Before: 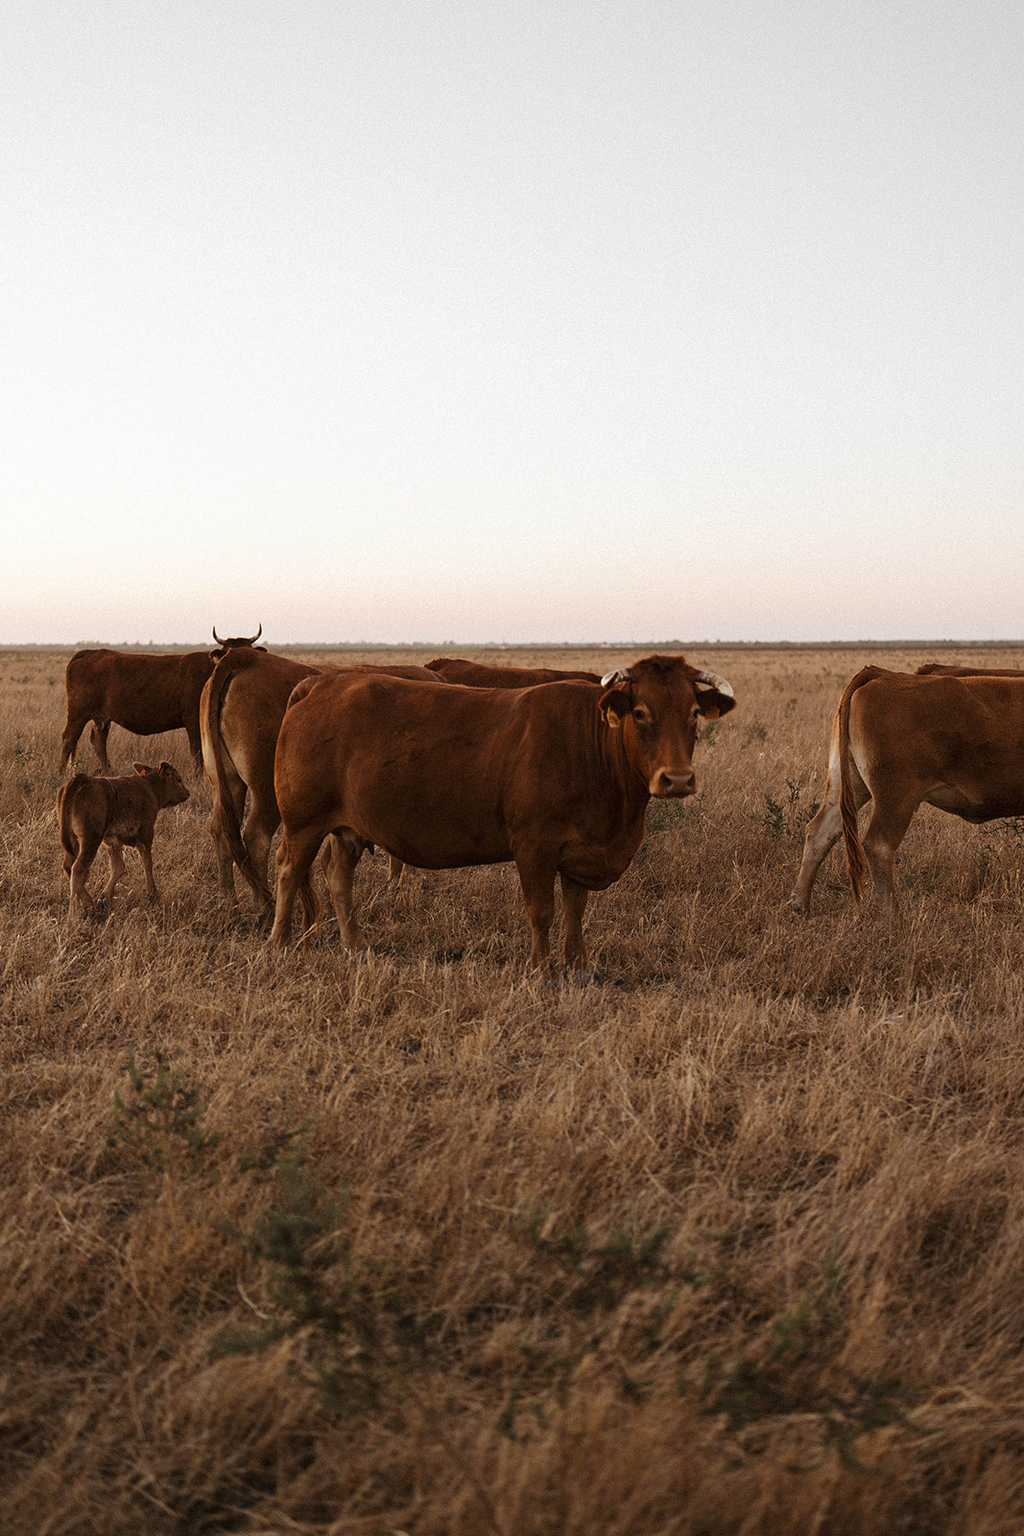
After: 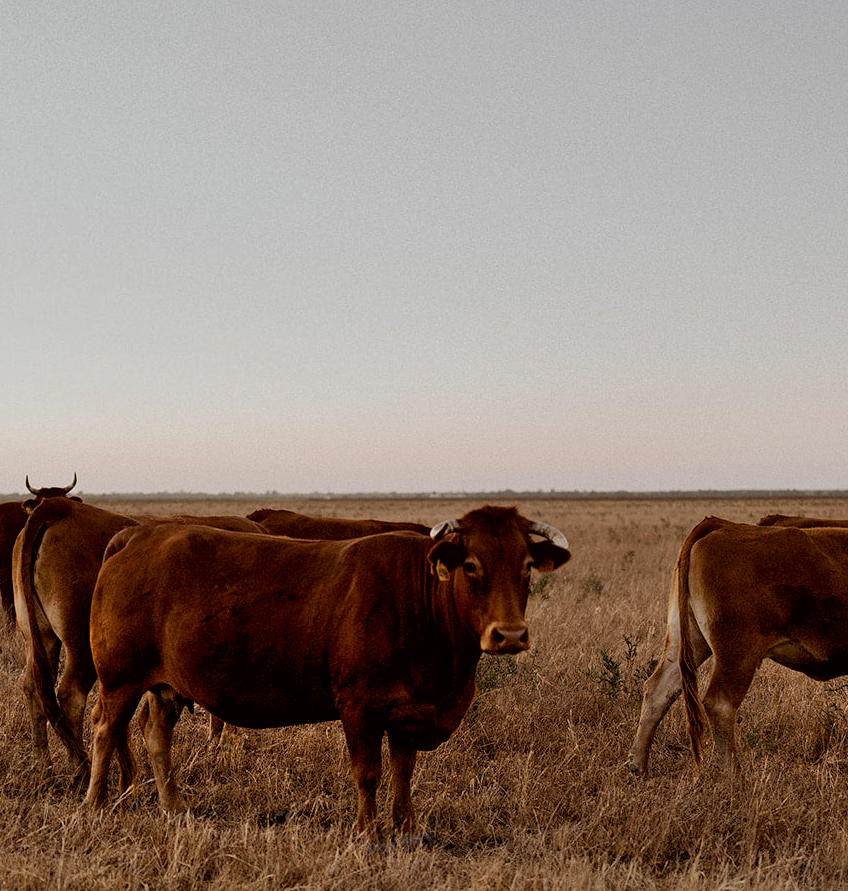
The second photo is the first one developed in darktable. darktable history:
crop: left 18.38%, top 11.092%, right 2.134%, bottom 33.217%
shadows and highlights: low approximation 0.01, soften with gaussian
exposure: black level correction 0.011, exposure -0.478 EV, compensate highlight preservation false
